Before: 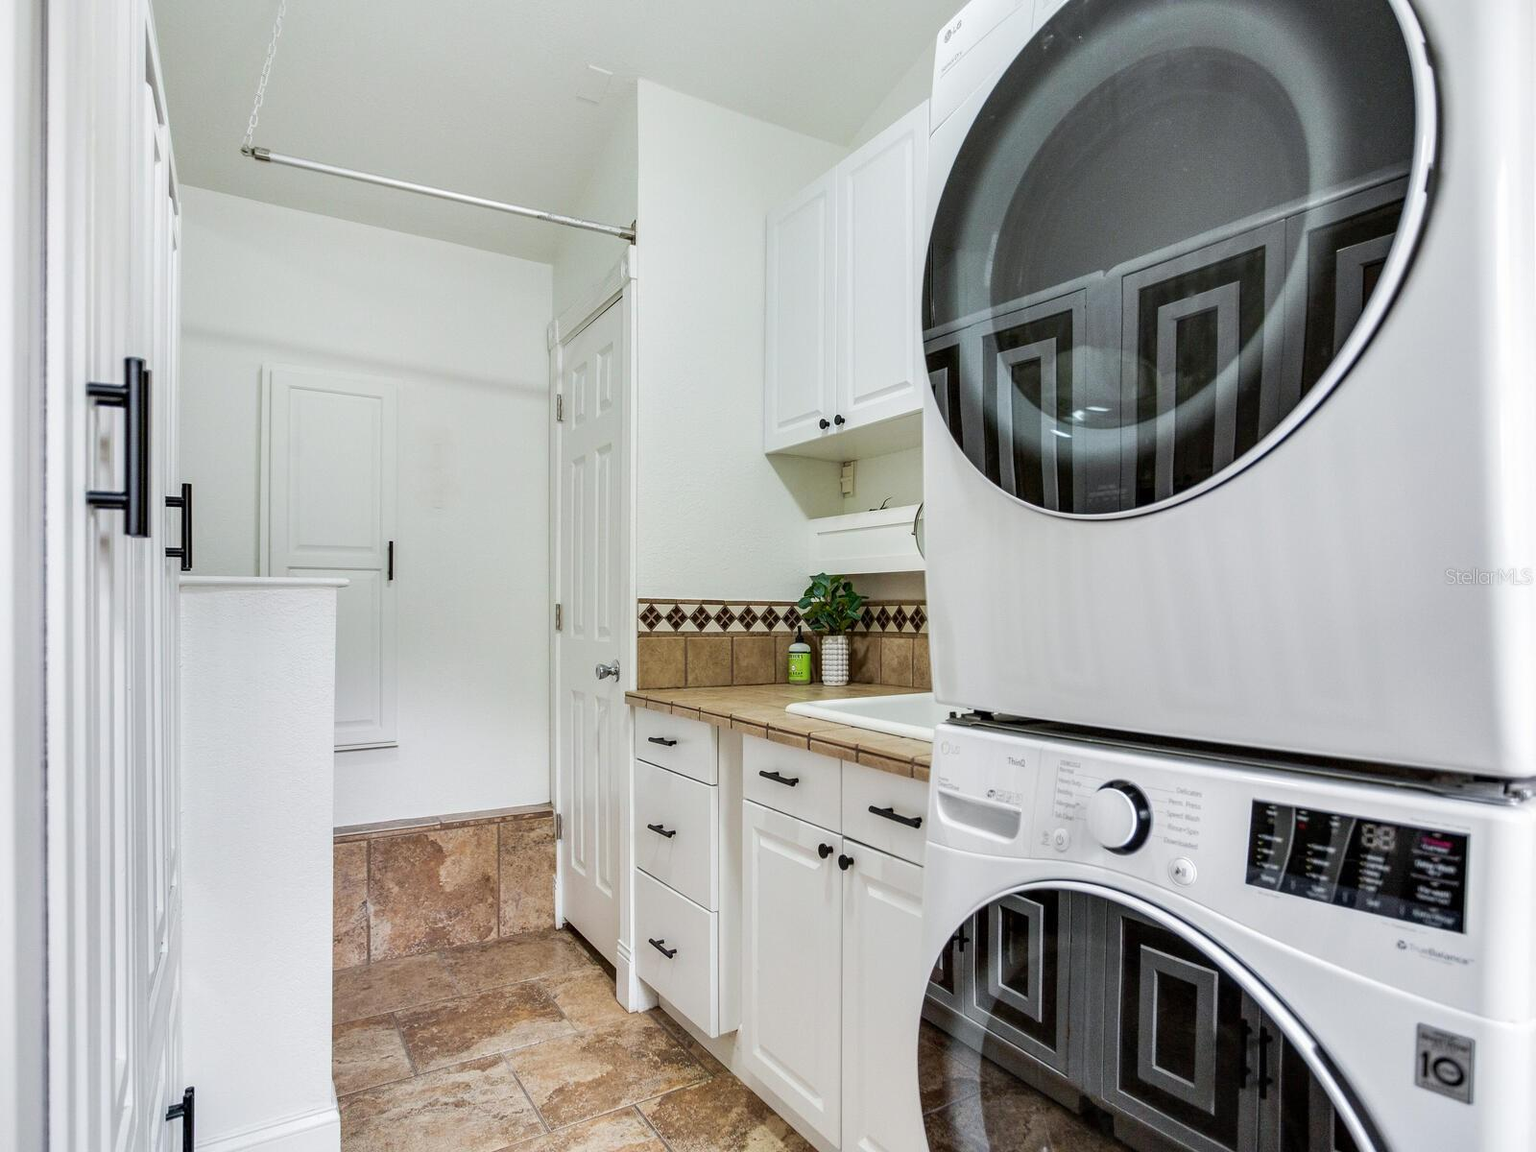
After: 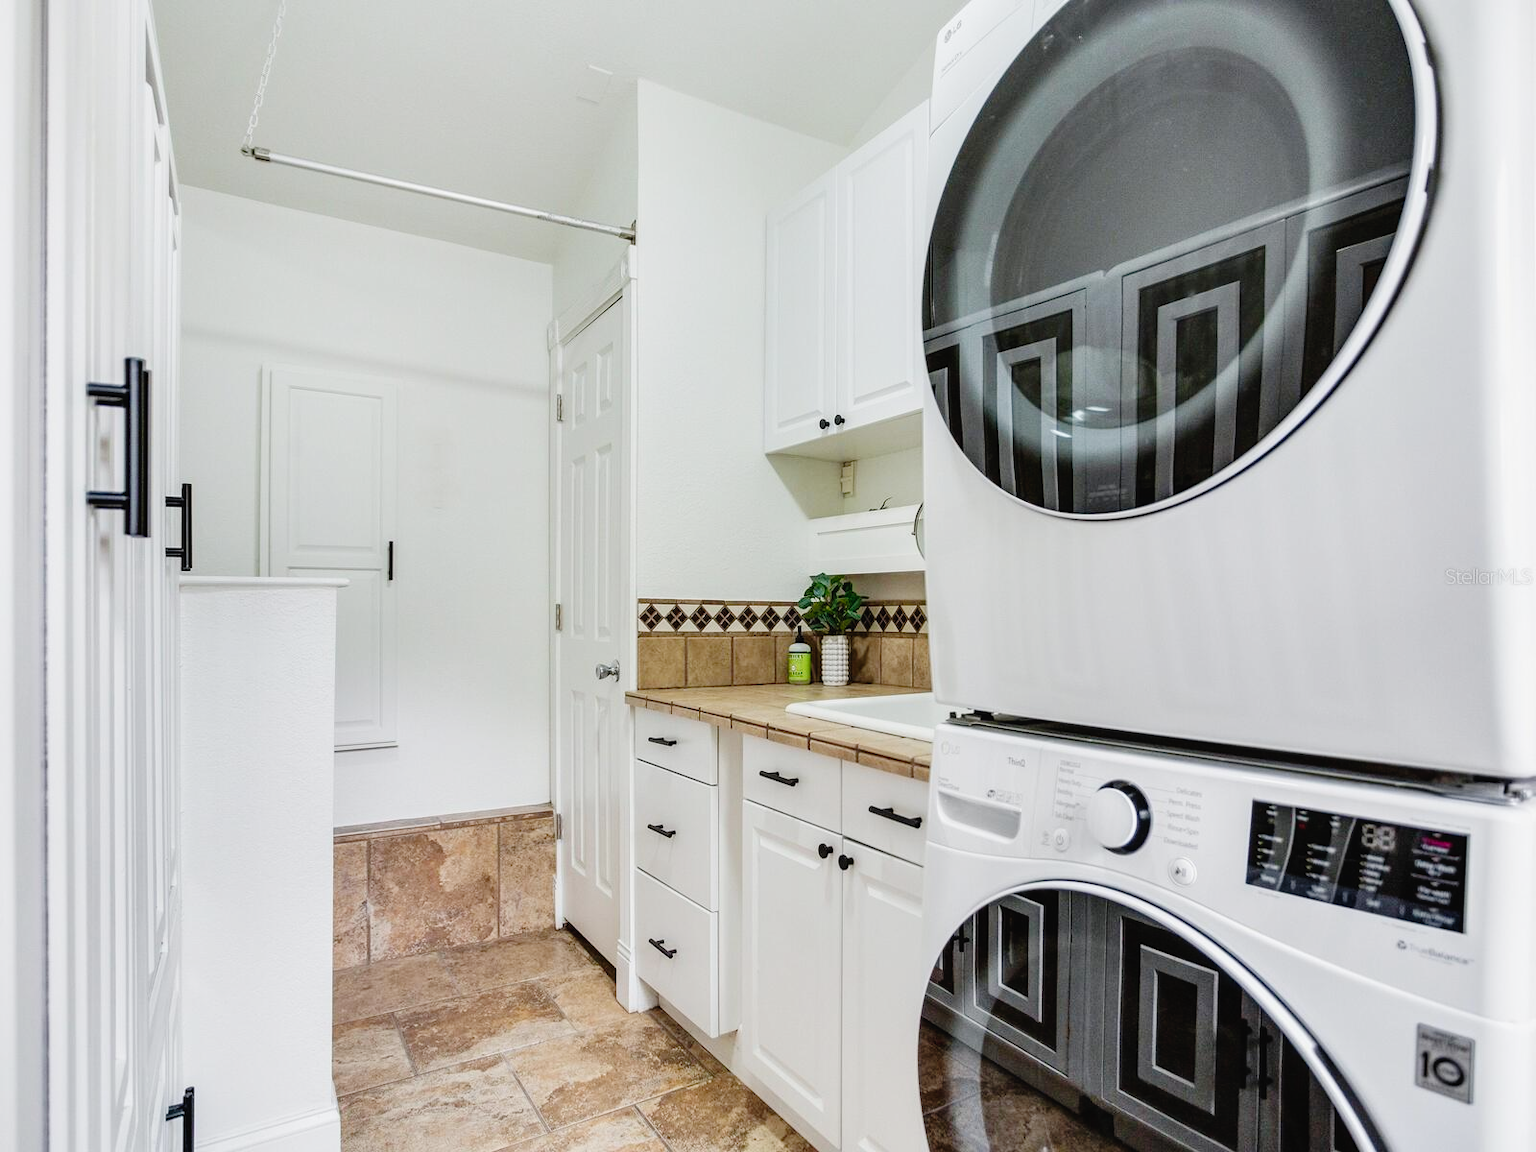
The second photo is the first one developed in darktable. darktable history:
base curve: preserve colors none
tone curve: curves: ch0 [(0, 0.021) (0.049, 0.044) (0.152, 0.14) (0.328, 0.377) (0.473, 0.543) (0.641, 0.705) (0.868, 0.887) (1, 0.969)]; ch1 [(0, 0) (0.302, 0.331) (0.427, 0.433) (0.472, 0.47) (0.502, 0.503) (0.522, 0.526) (0.564, 0.591) (0.602, 0.632) (0.677, 0.701) (0.859, 0.885) (1, 1)]; ch2 [(0, 0) (0.33, 0.301) (0.447, 0.44) (0.487, 0.496) (0.502, 0.516) (0.535, 0.554) (0.565, 0.598) (0.618, 0.629) (1, 1)], preserve colors none
